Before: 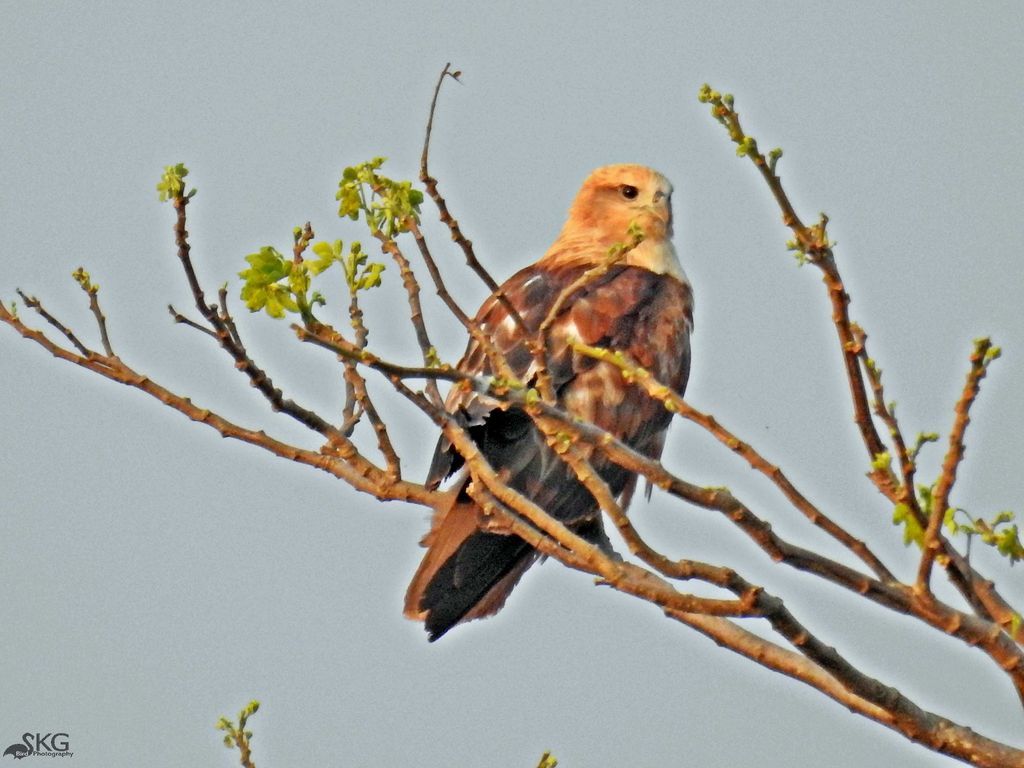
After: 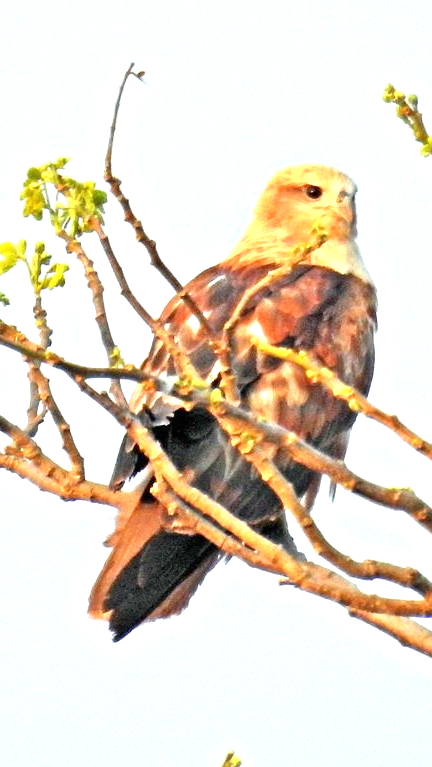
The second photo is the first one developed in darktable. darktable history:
crop: left 30.891%, right 26.889%
exposure: black level correction 0, exposure 1.199 EV, compensate highlight preservation false
